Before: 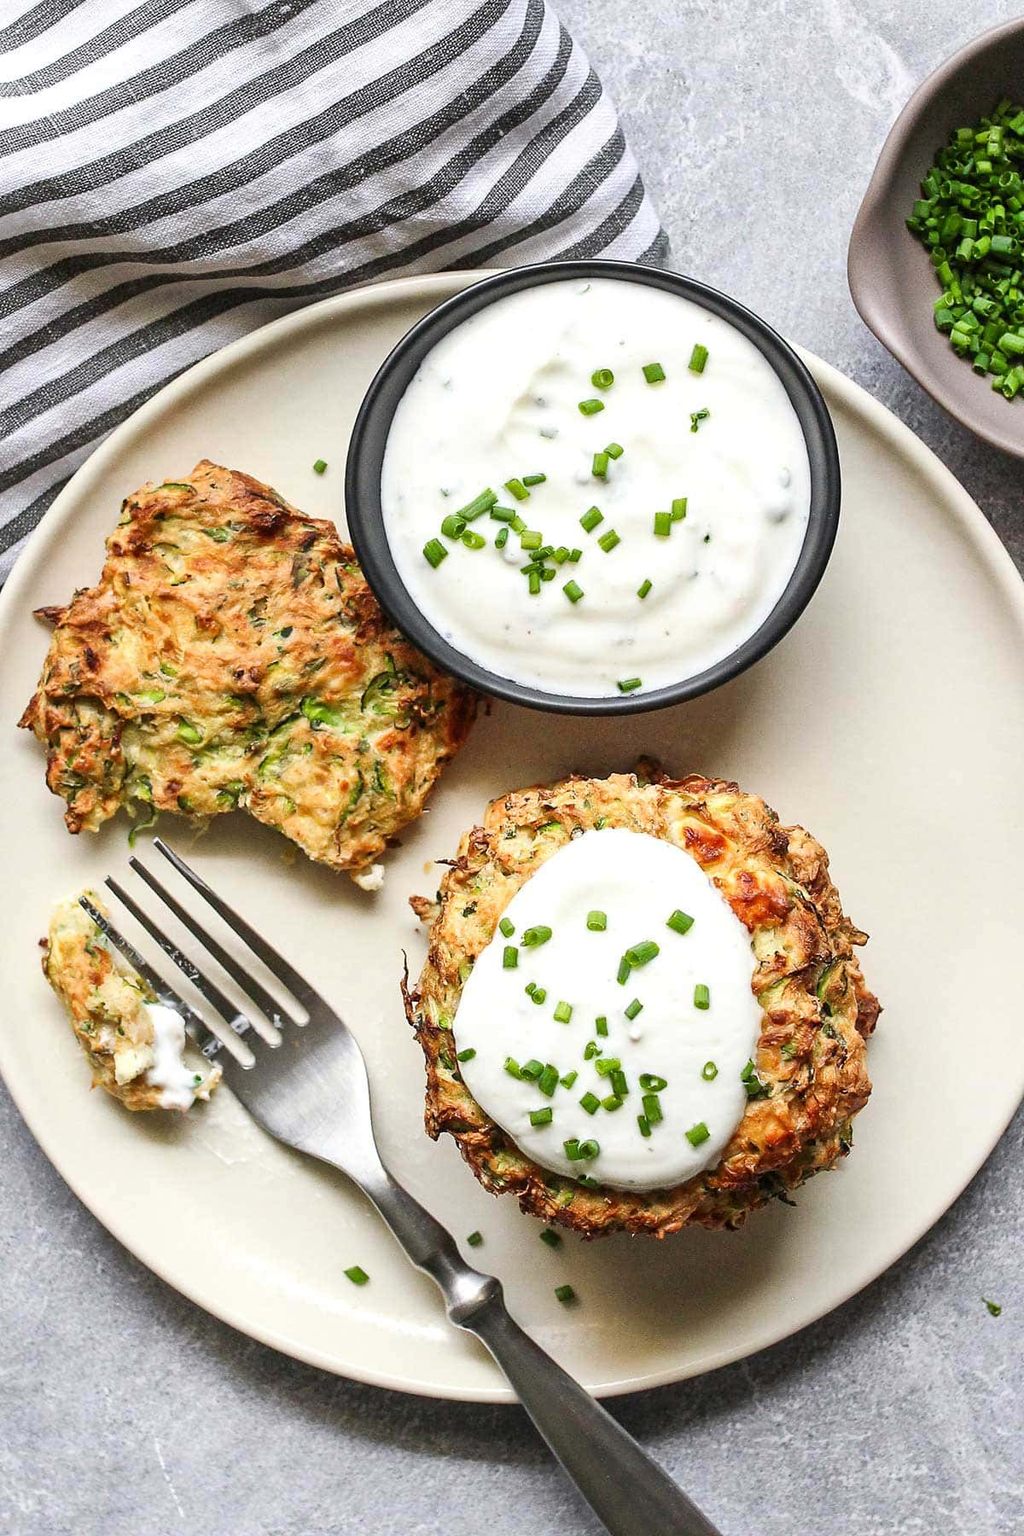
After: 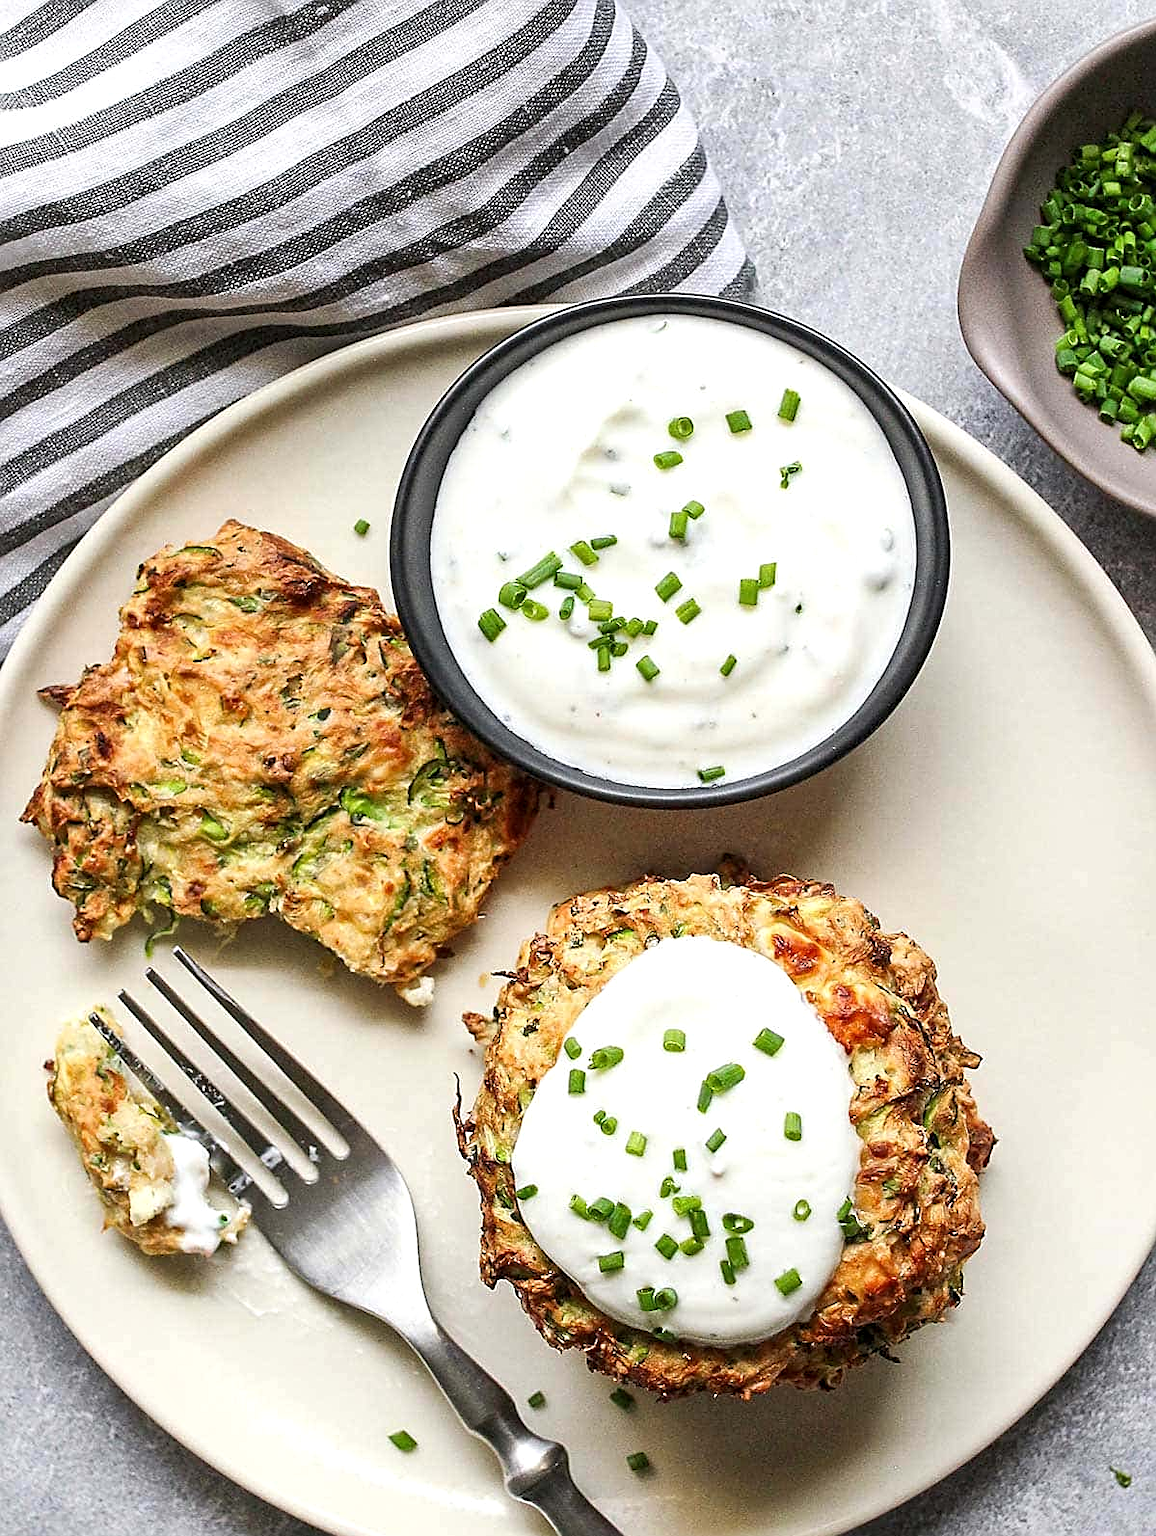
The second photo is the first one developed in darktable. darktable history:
crop and rotate: top 0%, bottom 11.447%
sharpen: on, module defaults
local contrast: highlights 106%, shadows 99%, detail 120%, midtone range 0.2
